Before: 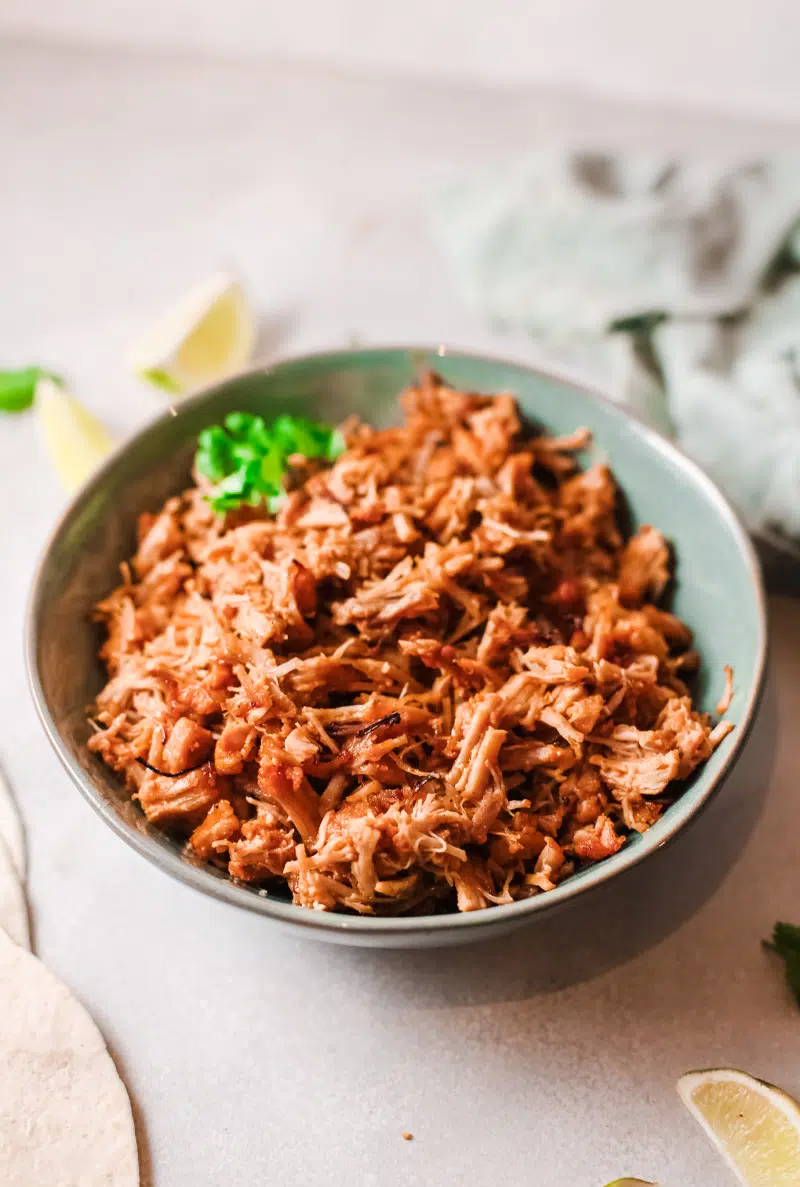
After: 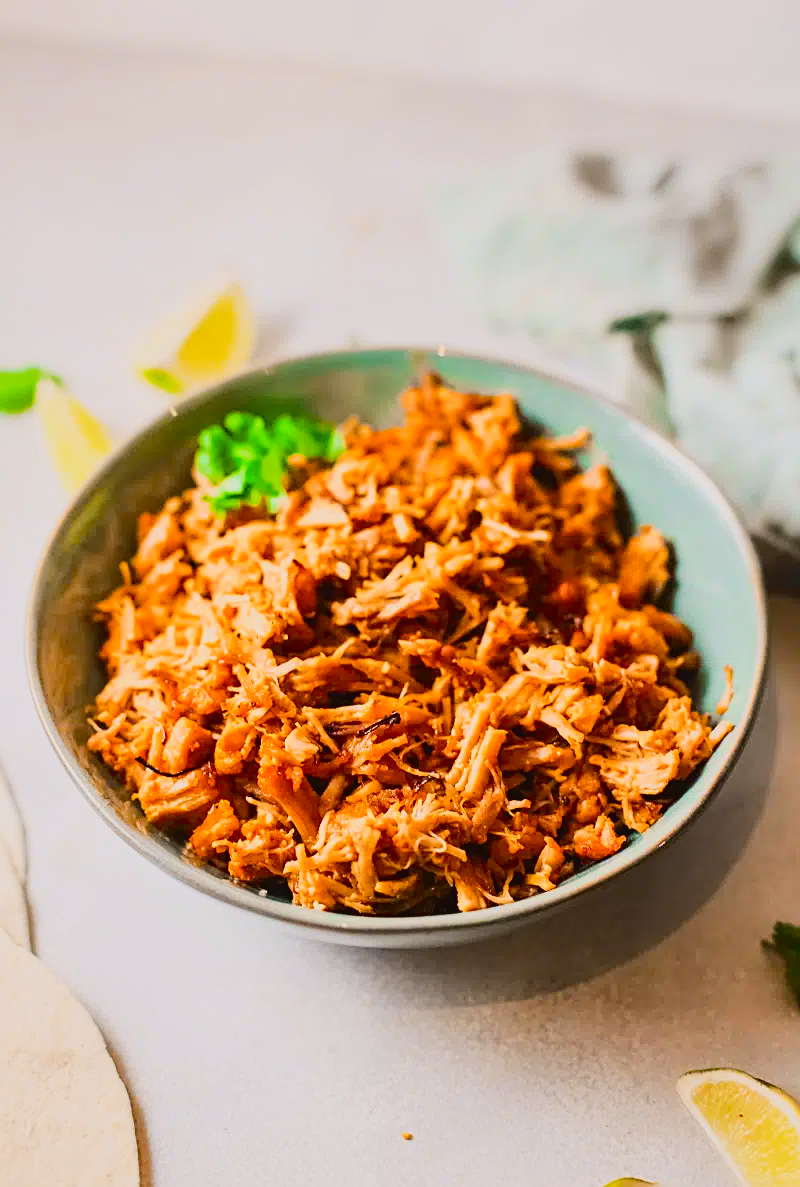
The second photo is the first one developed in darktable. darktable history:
sharpen: on, module defaults
exposure: black level correction 0.002, compensate highlight preservation false
shadows and highlights: on, module defaults
tone curve: curves: ch0 [(0, 0.021) (0.104, 0.093) (0.236, 0.234) (0.456, 0.566) (0.647, 0.78) (0.864, 0.9) (1, 0.932)]; ch1 [(0, 0) (0.353, 0.344) (0.43, 0.401) (0.479, 0.476) (0.502, 0.504) (0.544, 0.534) (0.566, 0.566) (0.612, 0.621) (0.657, 0.679) (1, 1)]; ch2 [(0, 0) (0.34, 0.314) (0.434, 0.43) (0.5, 0.498) (0.528, 0.536) (0.56, 0.576) (0.595, 0.638) (0.644, 0.729) (1, 1)], color space Lab, independent channels, preserve colors none
